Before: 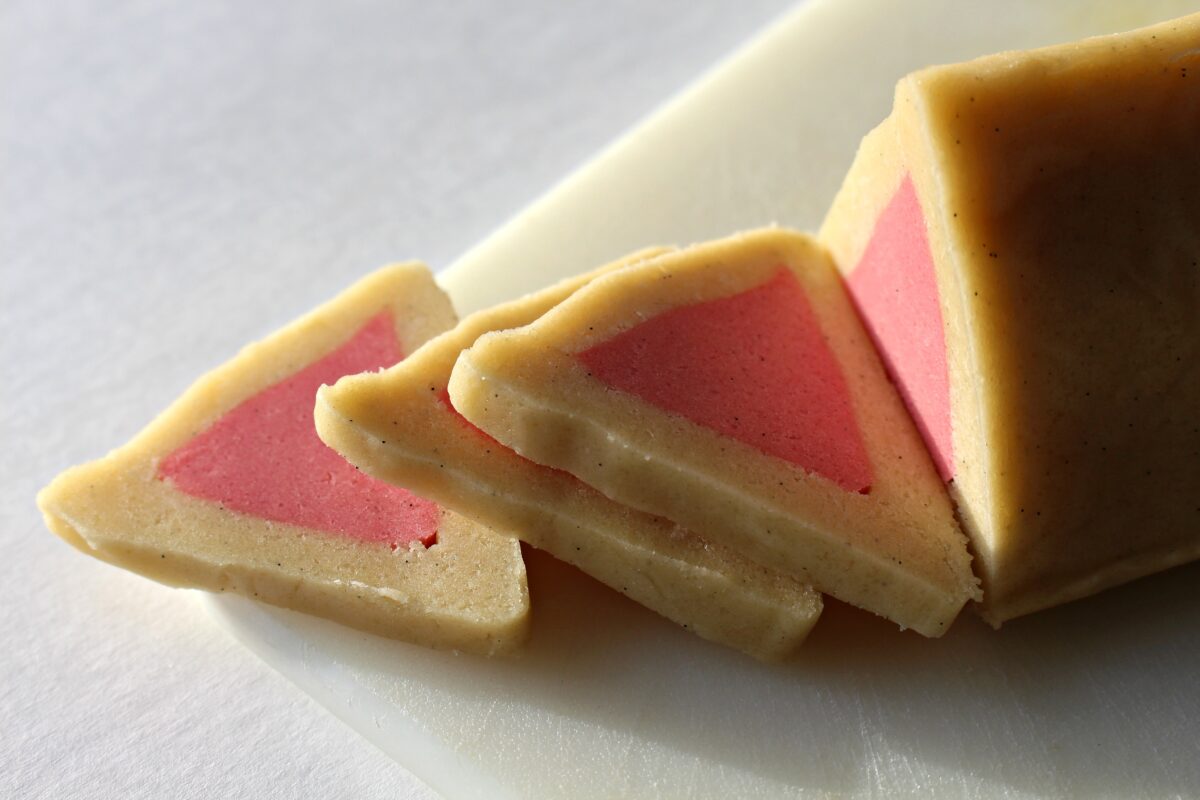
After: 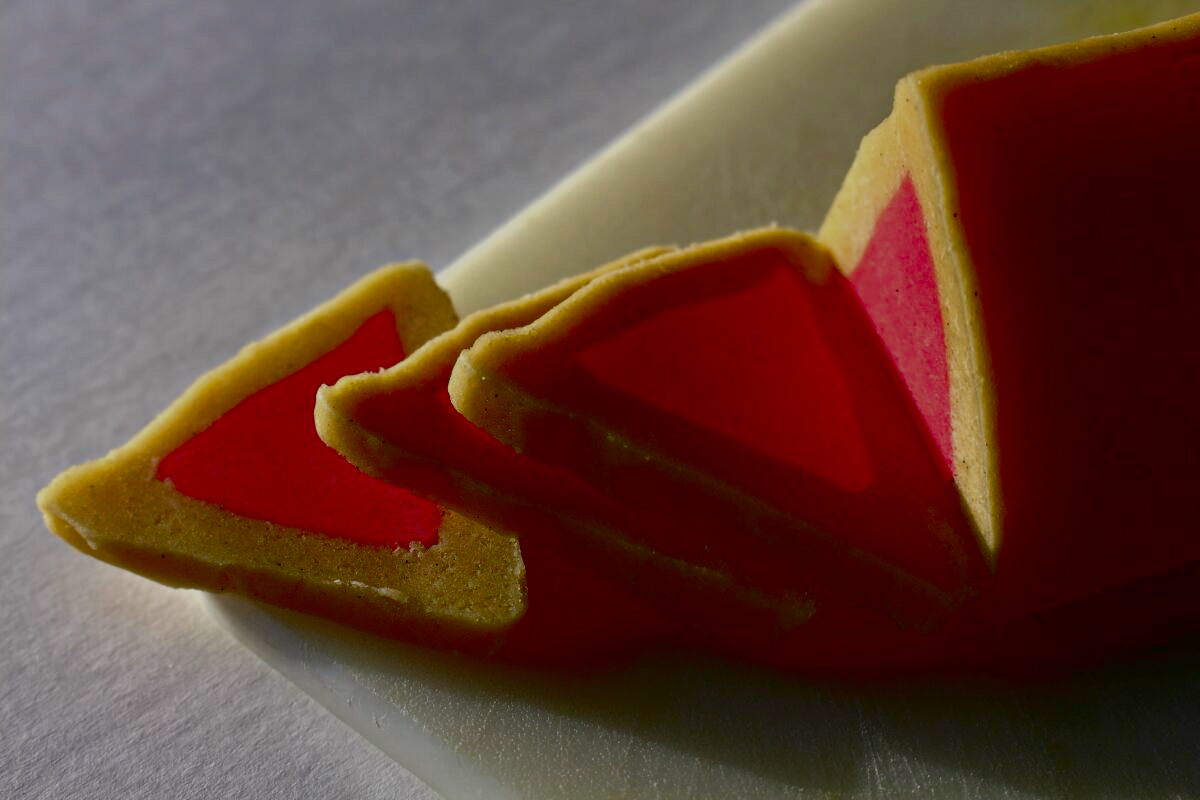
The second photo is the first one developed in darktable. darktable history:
contrast brightness saturation: brightness -1, saturation 1
color balance rgb: shadows lift › chroma 1%, shadows lift › hue 113°, highlights gain › chroma 0.2%, highlights gain › hue 333°, perceptual saturation grading › global saturation 20%, perceptual saturation grading › highlights -50%, perceptual saturation grading › shadows 25%, contrast -10%
